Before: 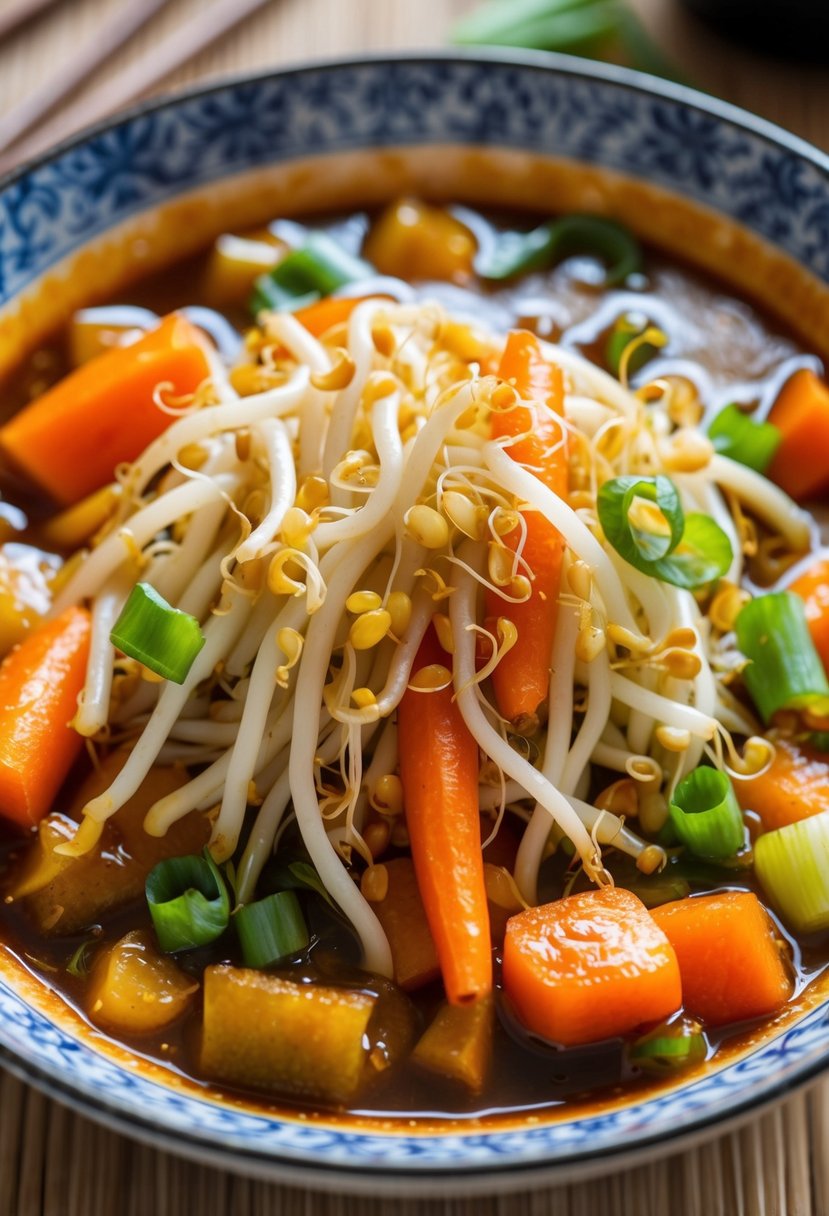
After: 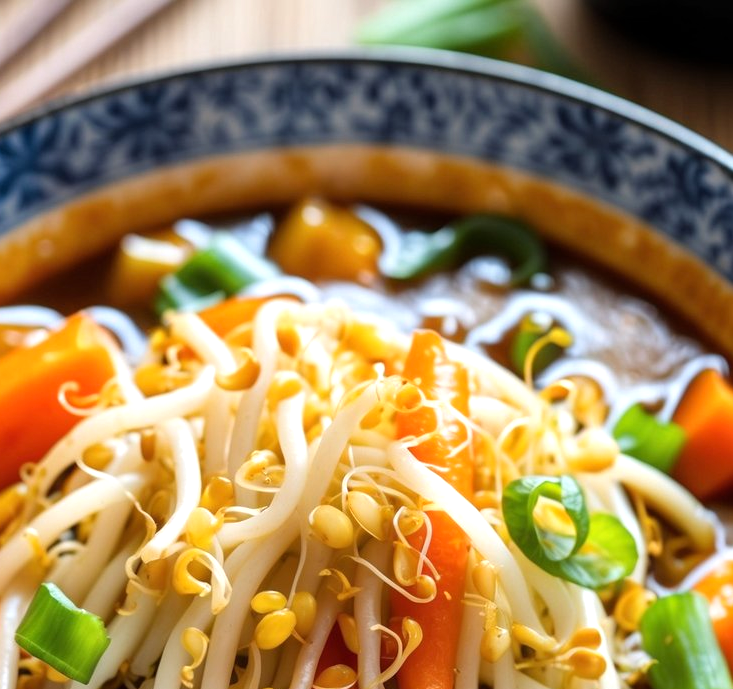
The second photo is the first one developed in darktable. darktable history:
tone equalizer: -8 EV -0.452 EV, -7 EV -0.417 EV, -6 EV -0.302 EV, -5 EV -0.188 EV, -3 EV 0.243 EV, -2 EV 0.349 EV, -1 EV 0.397 EV, +0 EV 0.386 EV
crop and rotate: left 11.538%, bottom 43.298%
